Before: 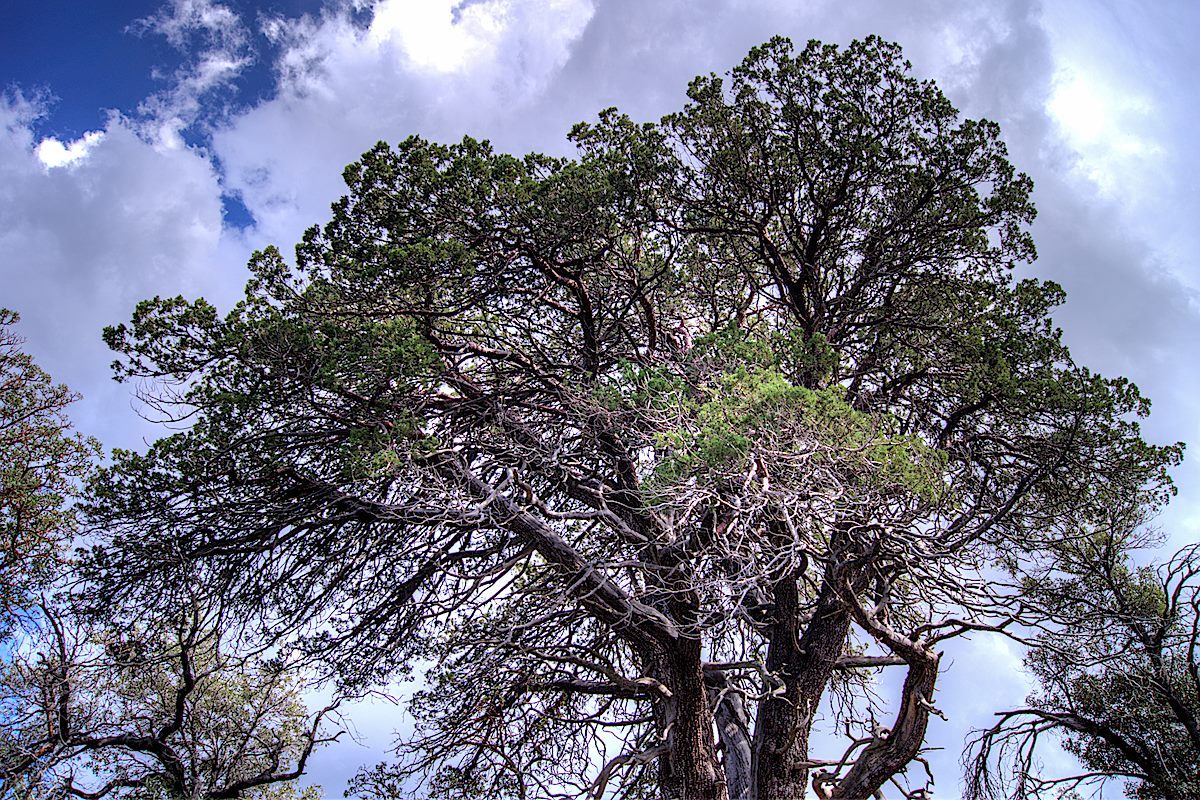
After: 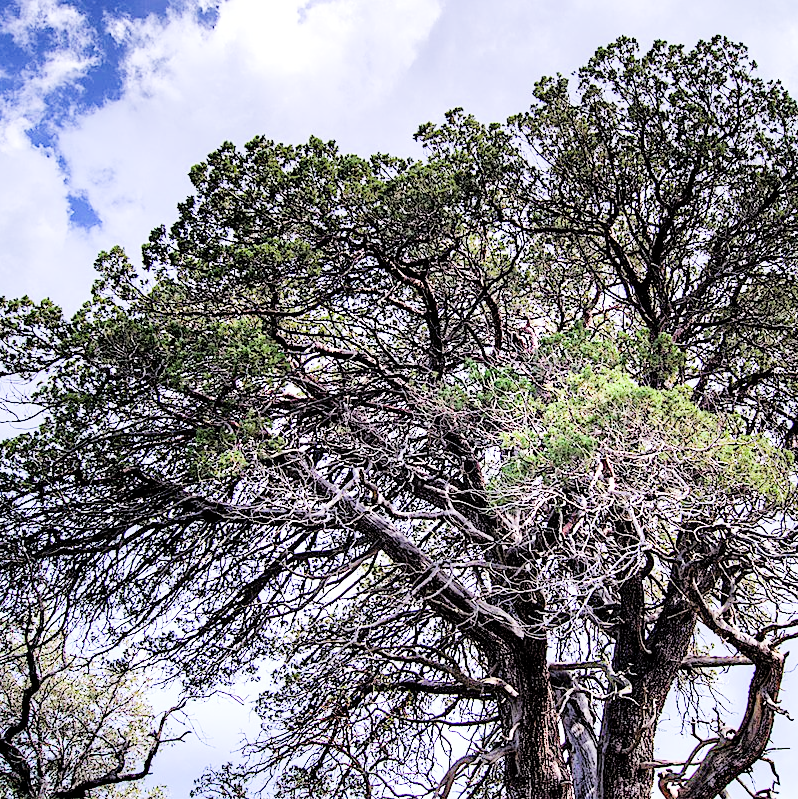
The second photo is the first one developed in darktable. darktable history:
crop and rotate: left 12.909%, right 20.515%
exposure: black level correction 0, exposure 1.451 EV, compensate exposure bias true, compensate highlight preservation false
filmic rgb: black relative exposure -5.02 EV, white relative exposure 3.96 EV, hardness 2.9, contrast 1.197, highlights saturation mix -30.42%
